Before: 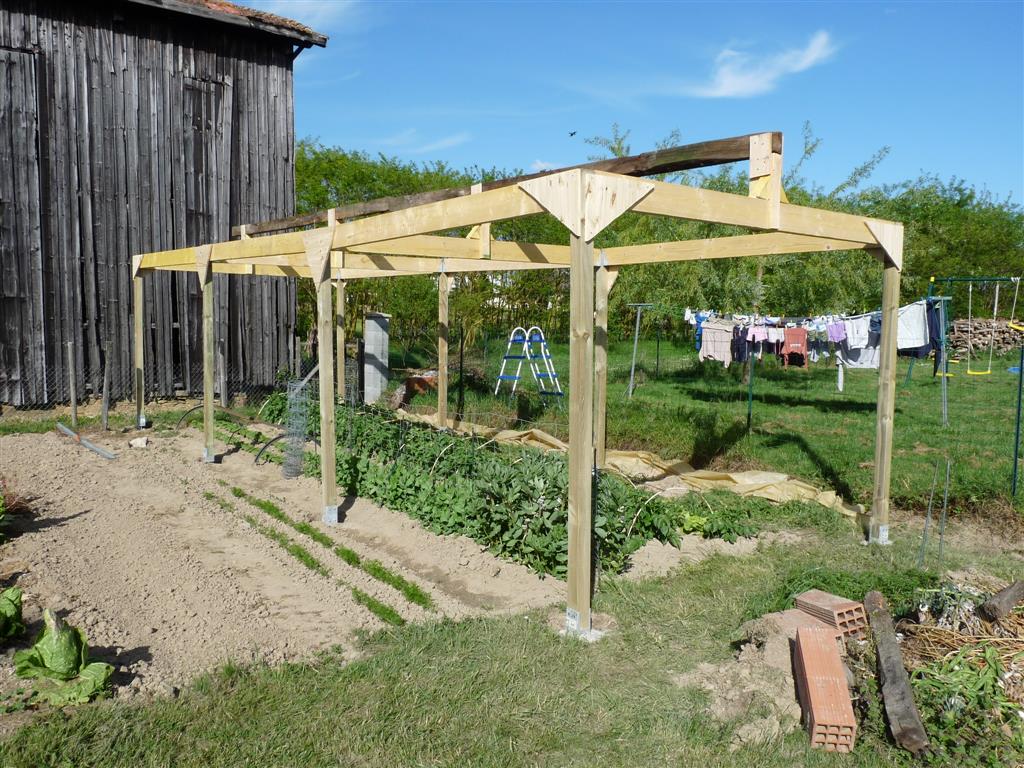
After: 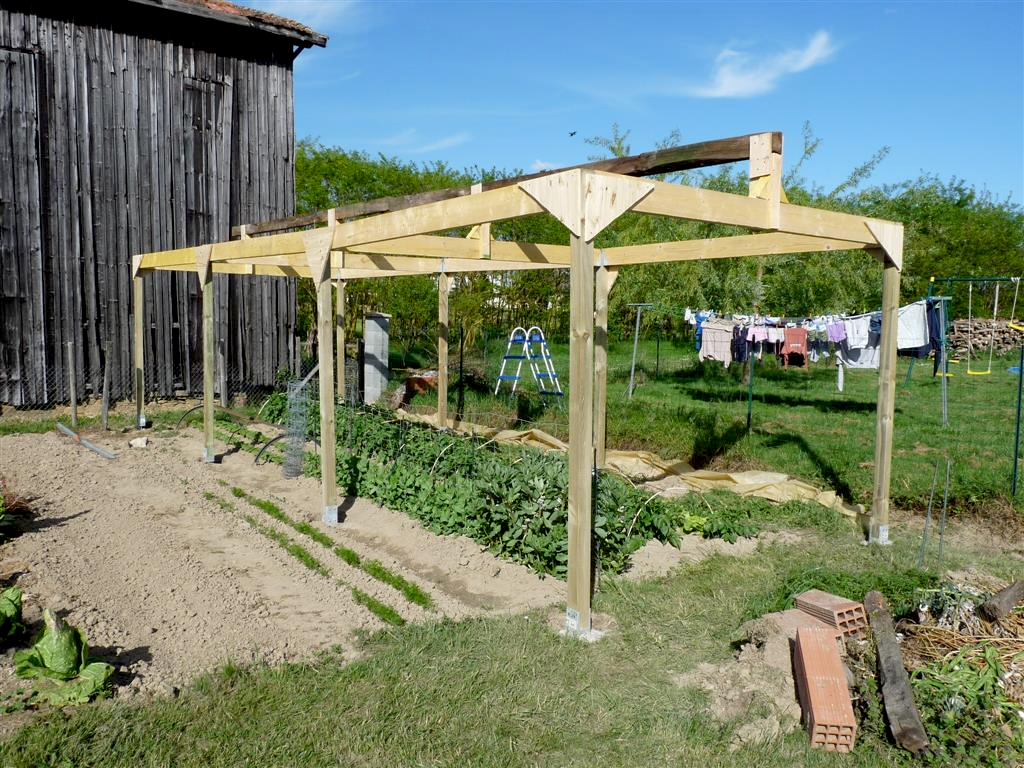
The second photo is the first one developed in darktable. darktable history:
exposure: black level correction 0.009, compensate exposure bias true, compensate highlight preservation false
